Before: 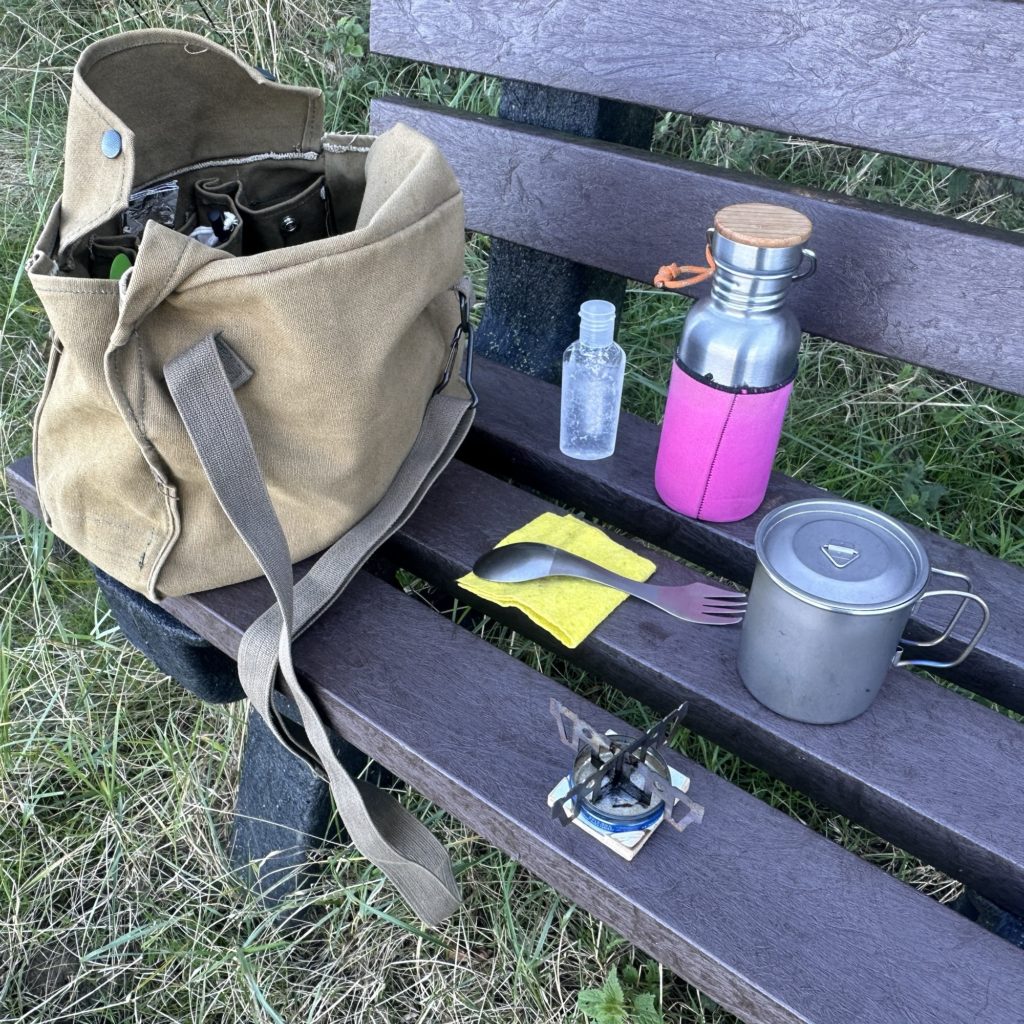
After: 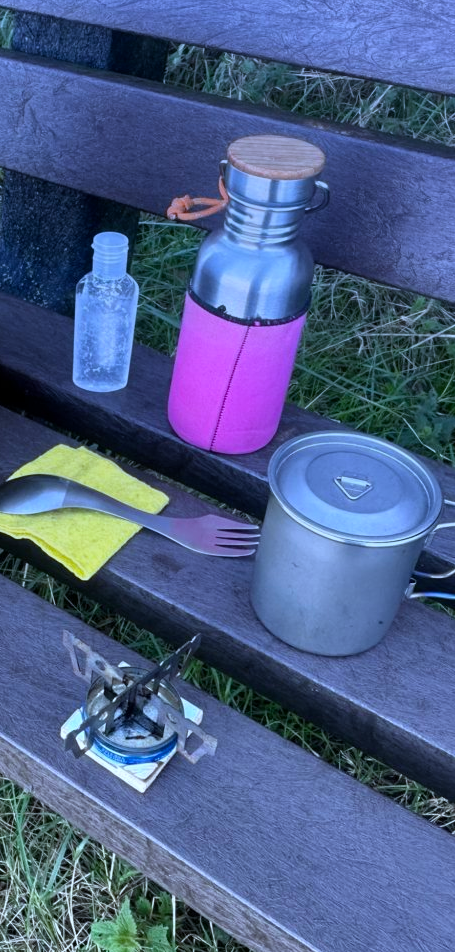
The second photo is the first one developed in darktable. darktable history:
crop: left 47.628%, top 6.643%, right 7.874%
white balance: red 0.924, blue 1.095
graduated density: hue 238.83°, saturation 50%
